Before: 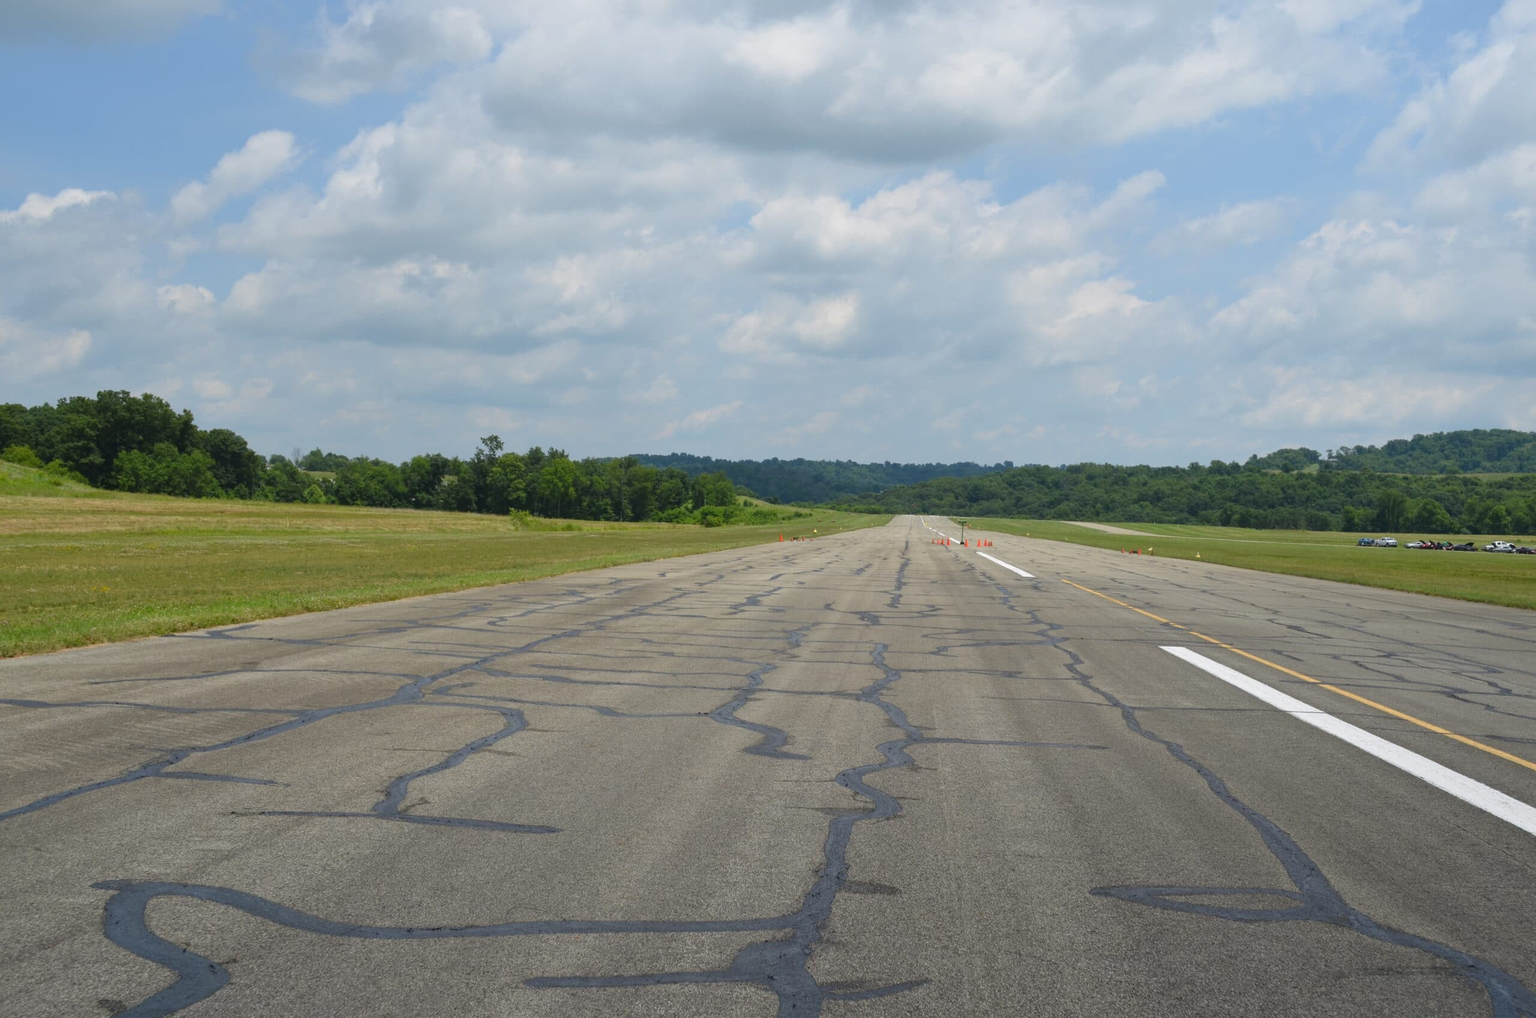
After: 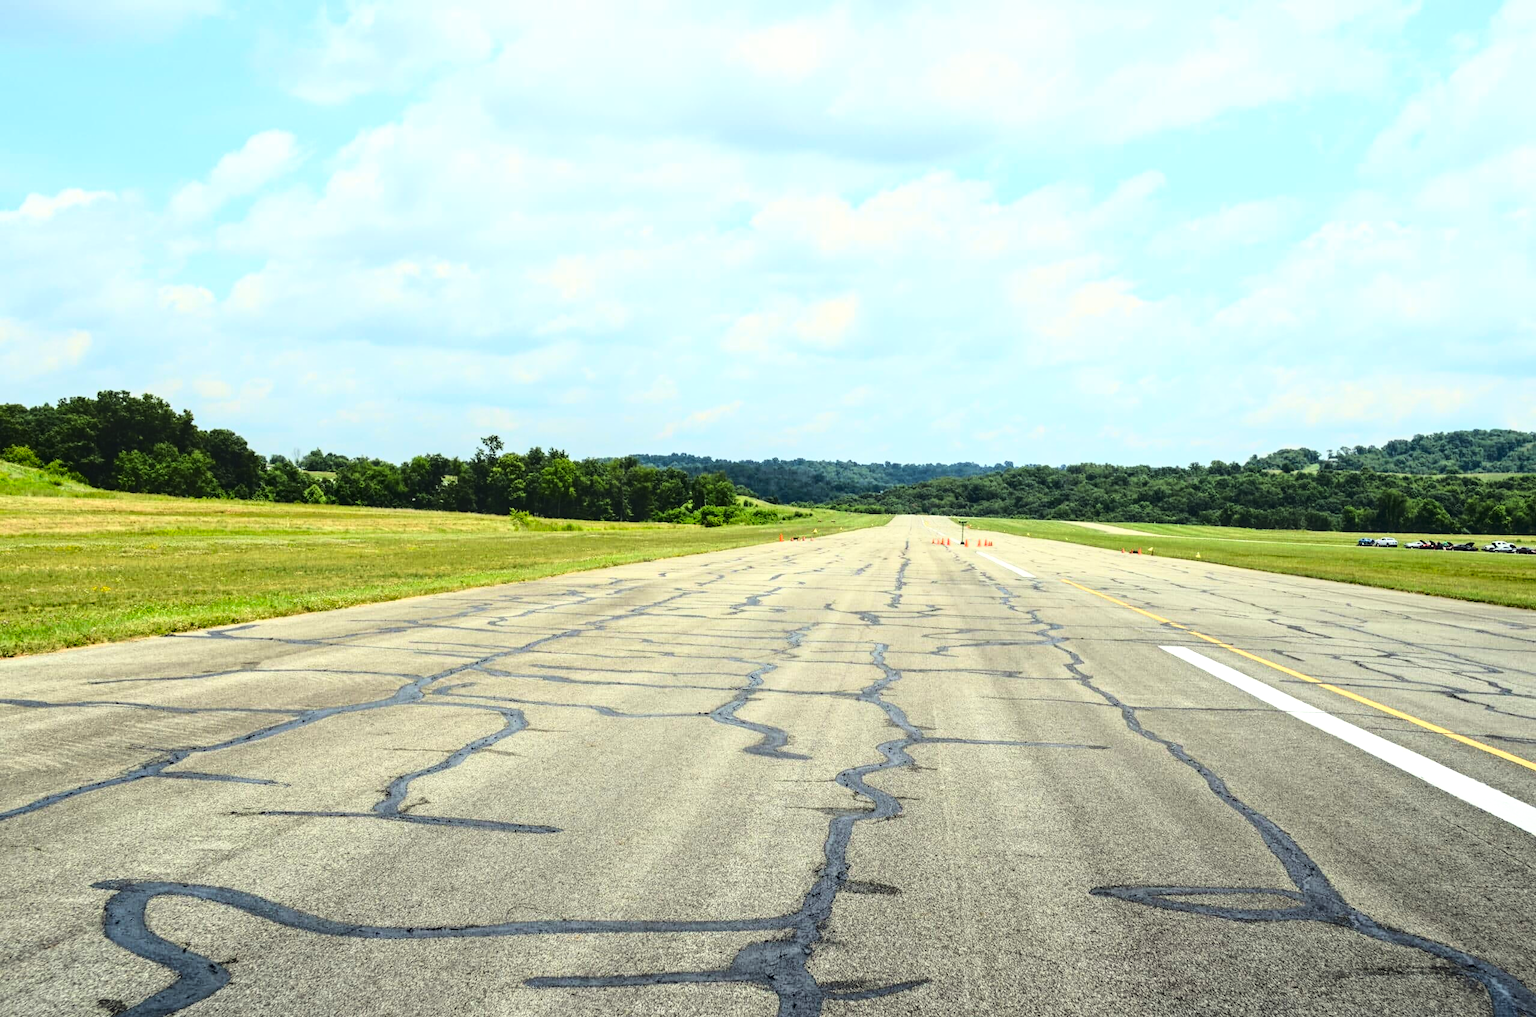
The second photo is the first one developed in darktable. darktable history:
contrast brightness saturation: contrast 0.13, brightness -0.05, saturation 0.16
base curve: curves: ch0 [(0, 0) (0.032, 0.037) (0.105, 0.228) (0.435, 0.76) (0.856, 0.983) (1, 1)]
local contrast: on, module defaults
color correction: highlights a* -4.28, highlights b* 6.53
tone equalizer: -8 EV -0.75 EV, -7 EV -0.7 EV, -6 EV -0.6 EV, -5 EV -0.4 EV, -3 EV 0.4 EV, -2 EV 0.6 EV, -1 EV 0.7 EV, +0 EV 0.75 EV, edges refinement/feathering 500, mask exposure compensation -1.57 EV, preserve details no
